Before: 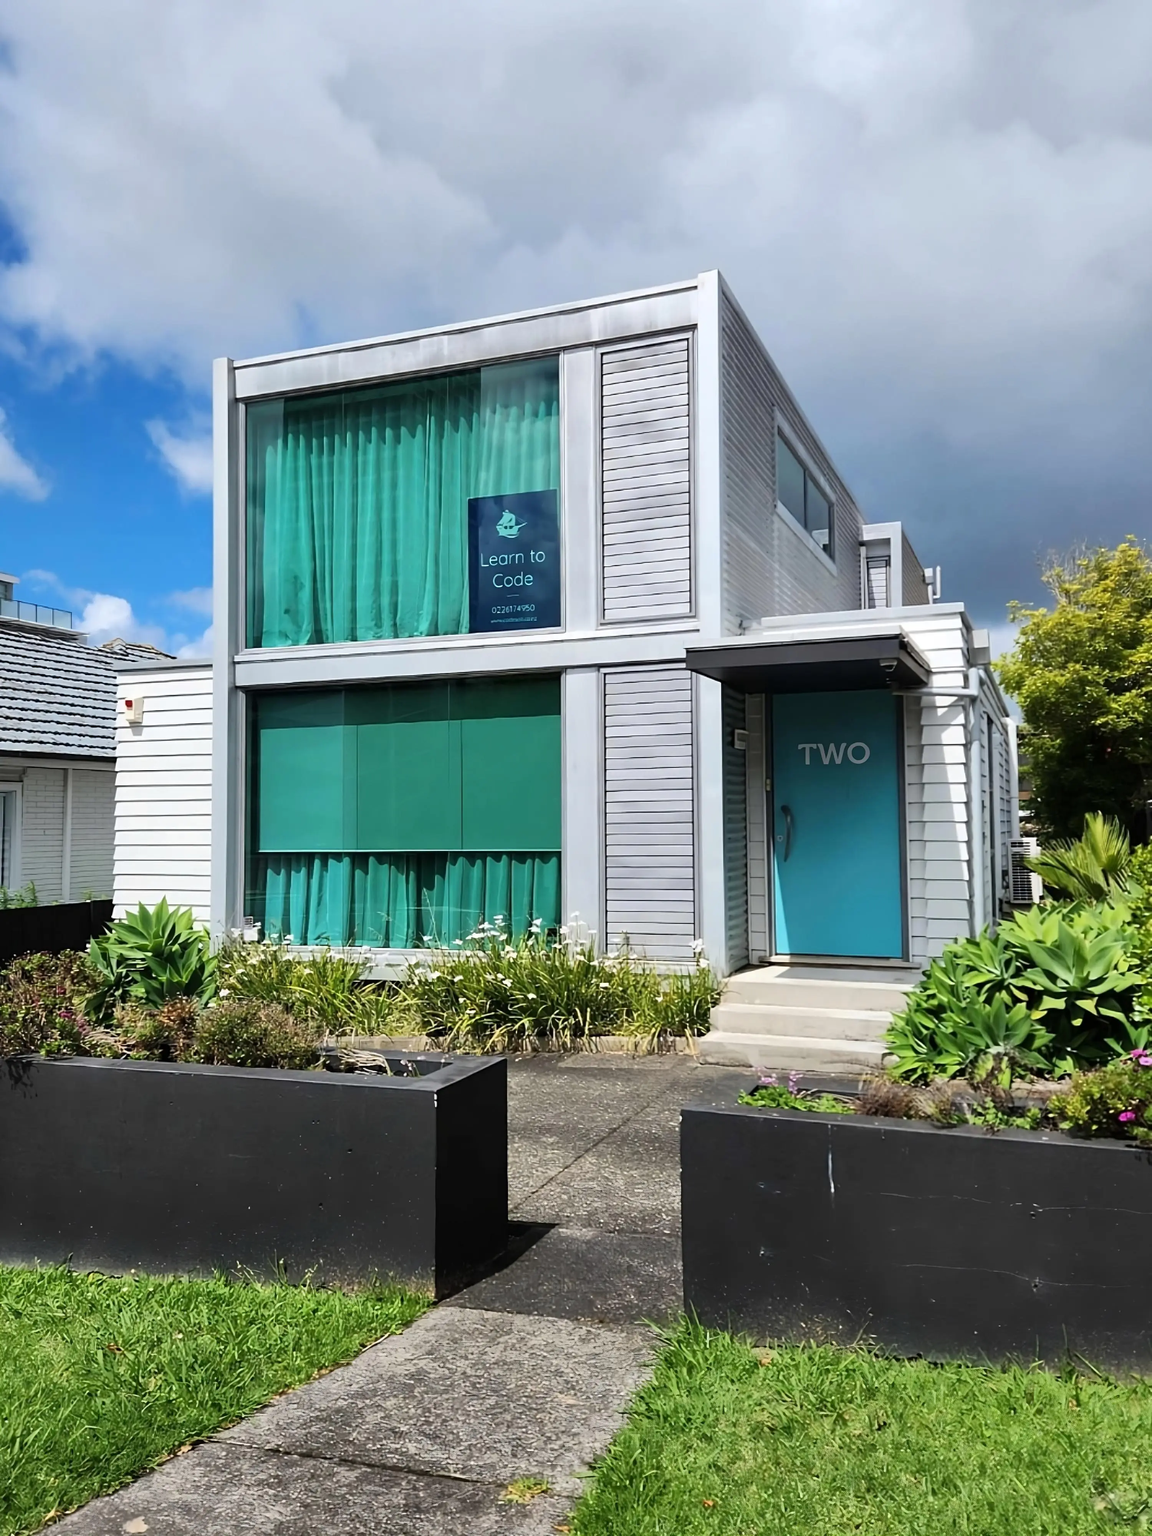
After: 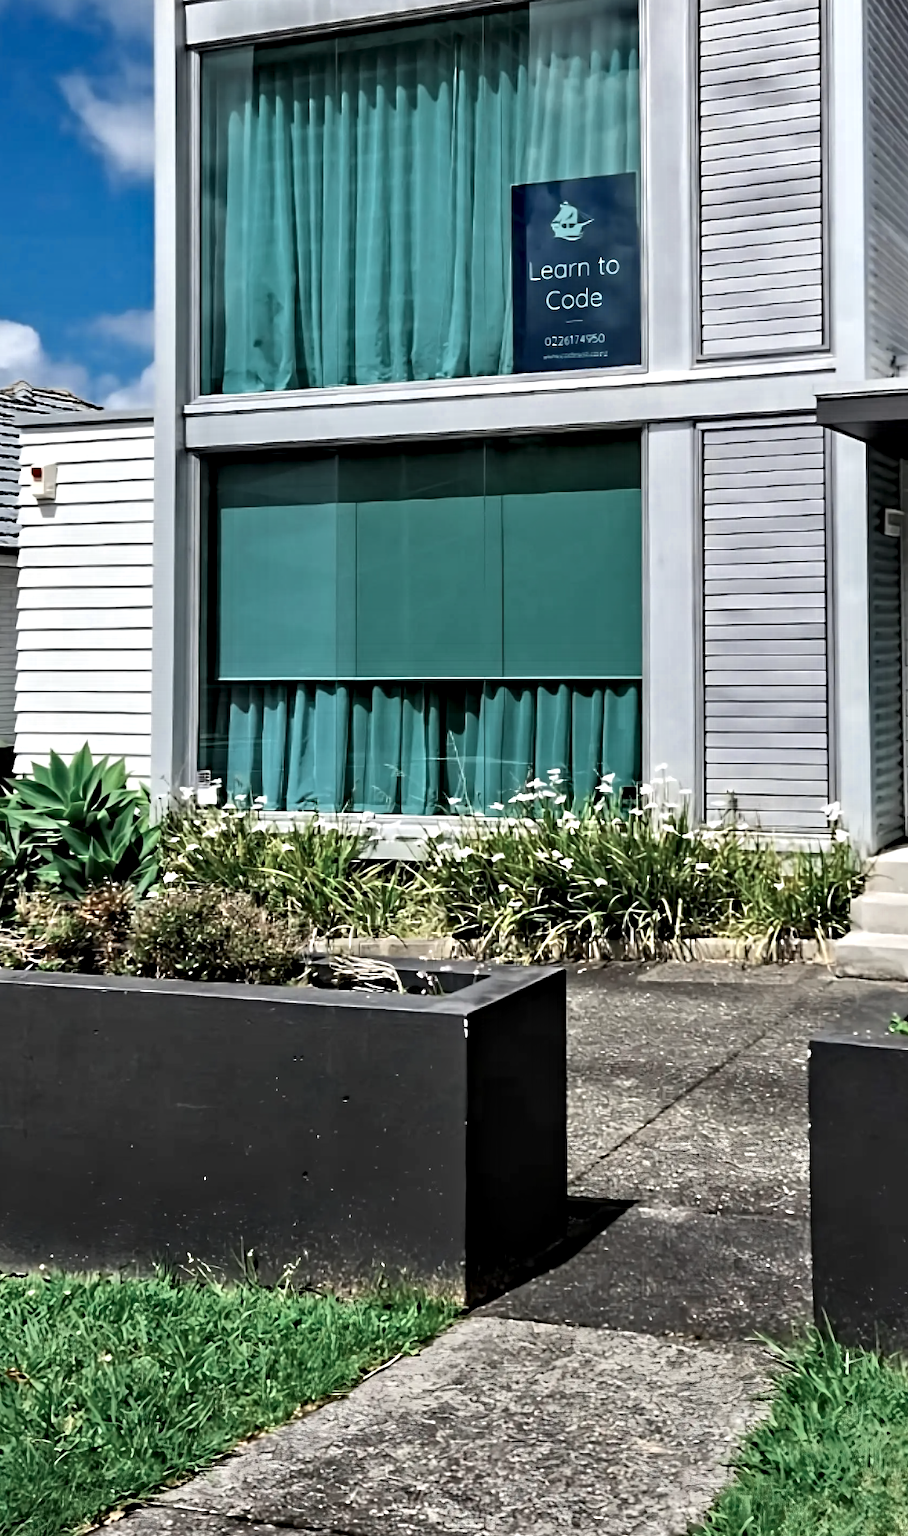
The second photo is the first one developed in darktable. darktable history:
contrast equalizer: y [[0.511, 0.558, 0.631, 0.632, 0.559, 0.512], [0.5 ×6], [0.5 ×6], [0 ×6], [0 ×6]]
color zones: curves: ch0 [(0, 0.5) (0.125, 0.4) (0.25, 0.5) (0.375, 0.4) (0.5, 0.4) (0.625, 0.35) (0.75, 0.35) (0.875, 0.5)]; ch1 [(0, 0.35) (0.125, 0.45) (0.25, 0.35) (0.375, 0.35) (0.5, 0.35) (0.625, 0.35) (0.75, 0.45) (0.875, 0.35)]; ch2 [(0, 0.6) (0.125, 0.5) (0.25, 0.5) (0.375, 0.6) (0.5, 0.6) (0.625, 0.5) (0.75, 0.5) (0.875, 0.5)]
crop: left 8.966%, top 23.852%, right 34.699%, bottom 4.703%
